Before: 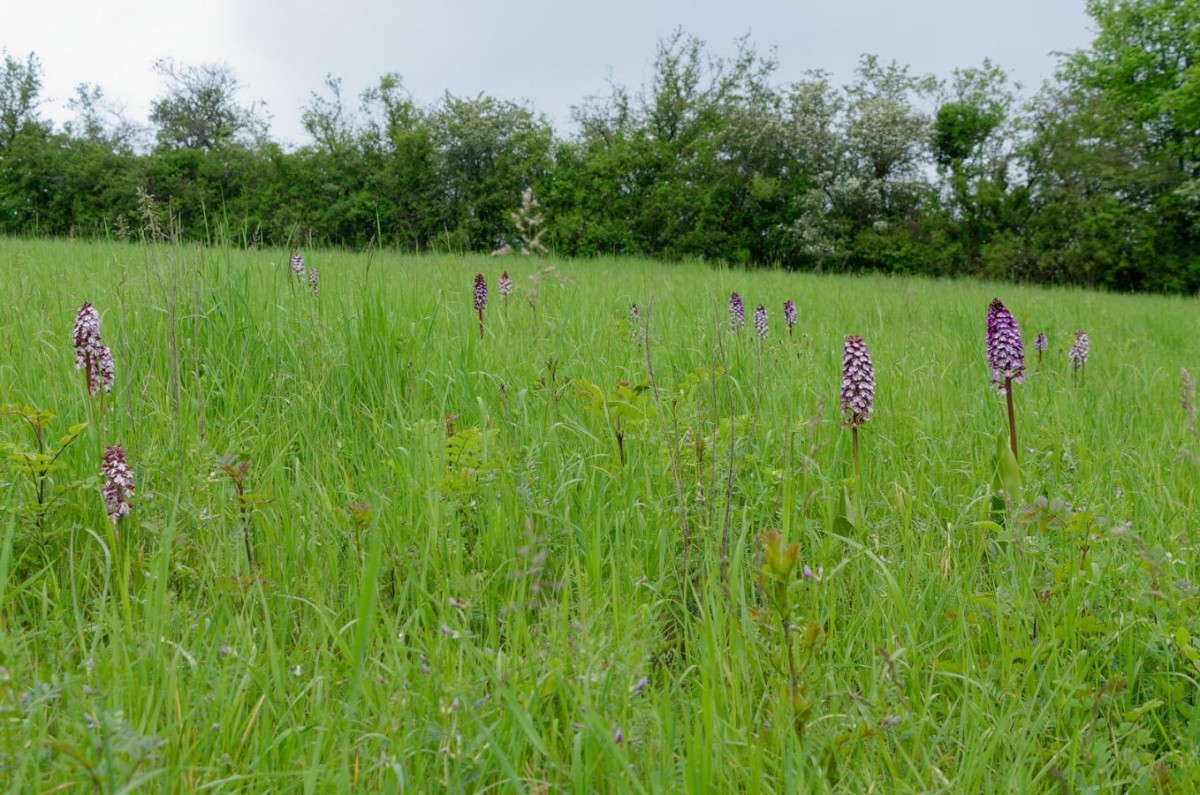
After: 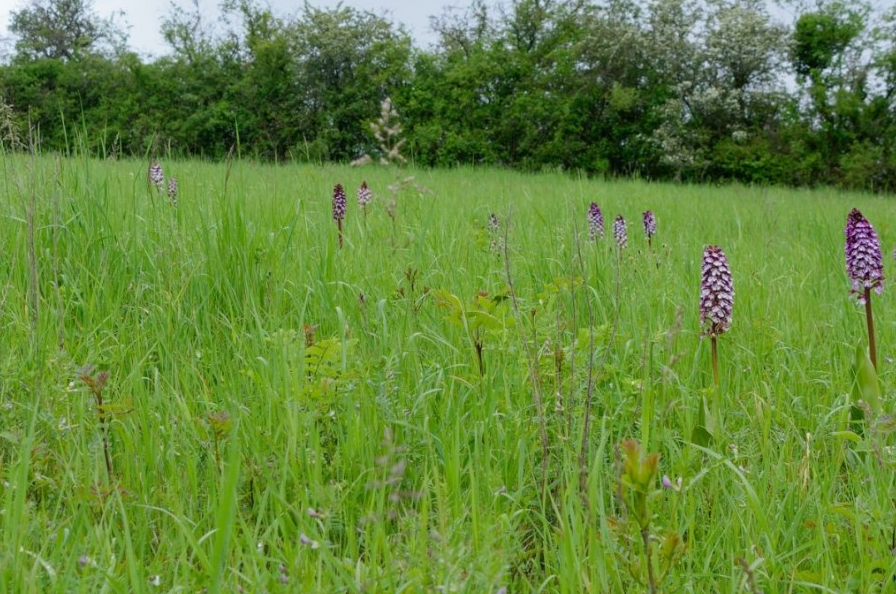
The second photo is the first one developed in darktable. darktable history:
crop and rotate: left 11.831%, top 11.346%, right 13.429%, bottom 13.899%
white balance: red 0.988, blue 1.017
